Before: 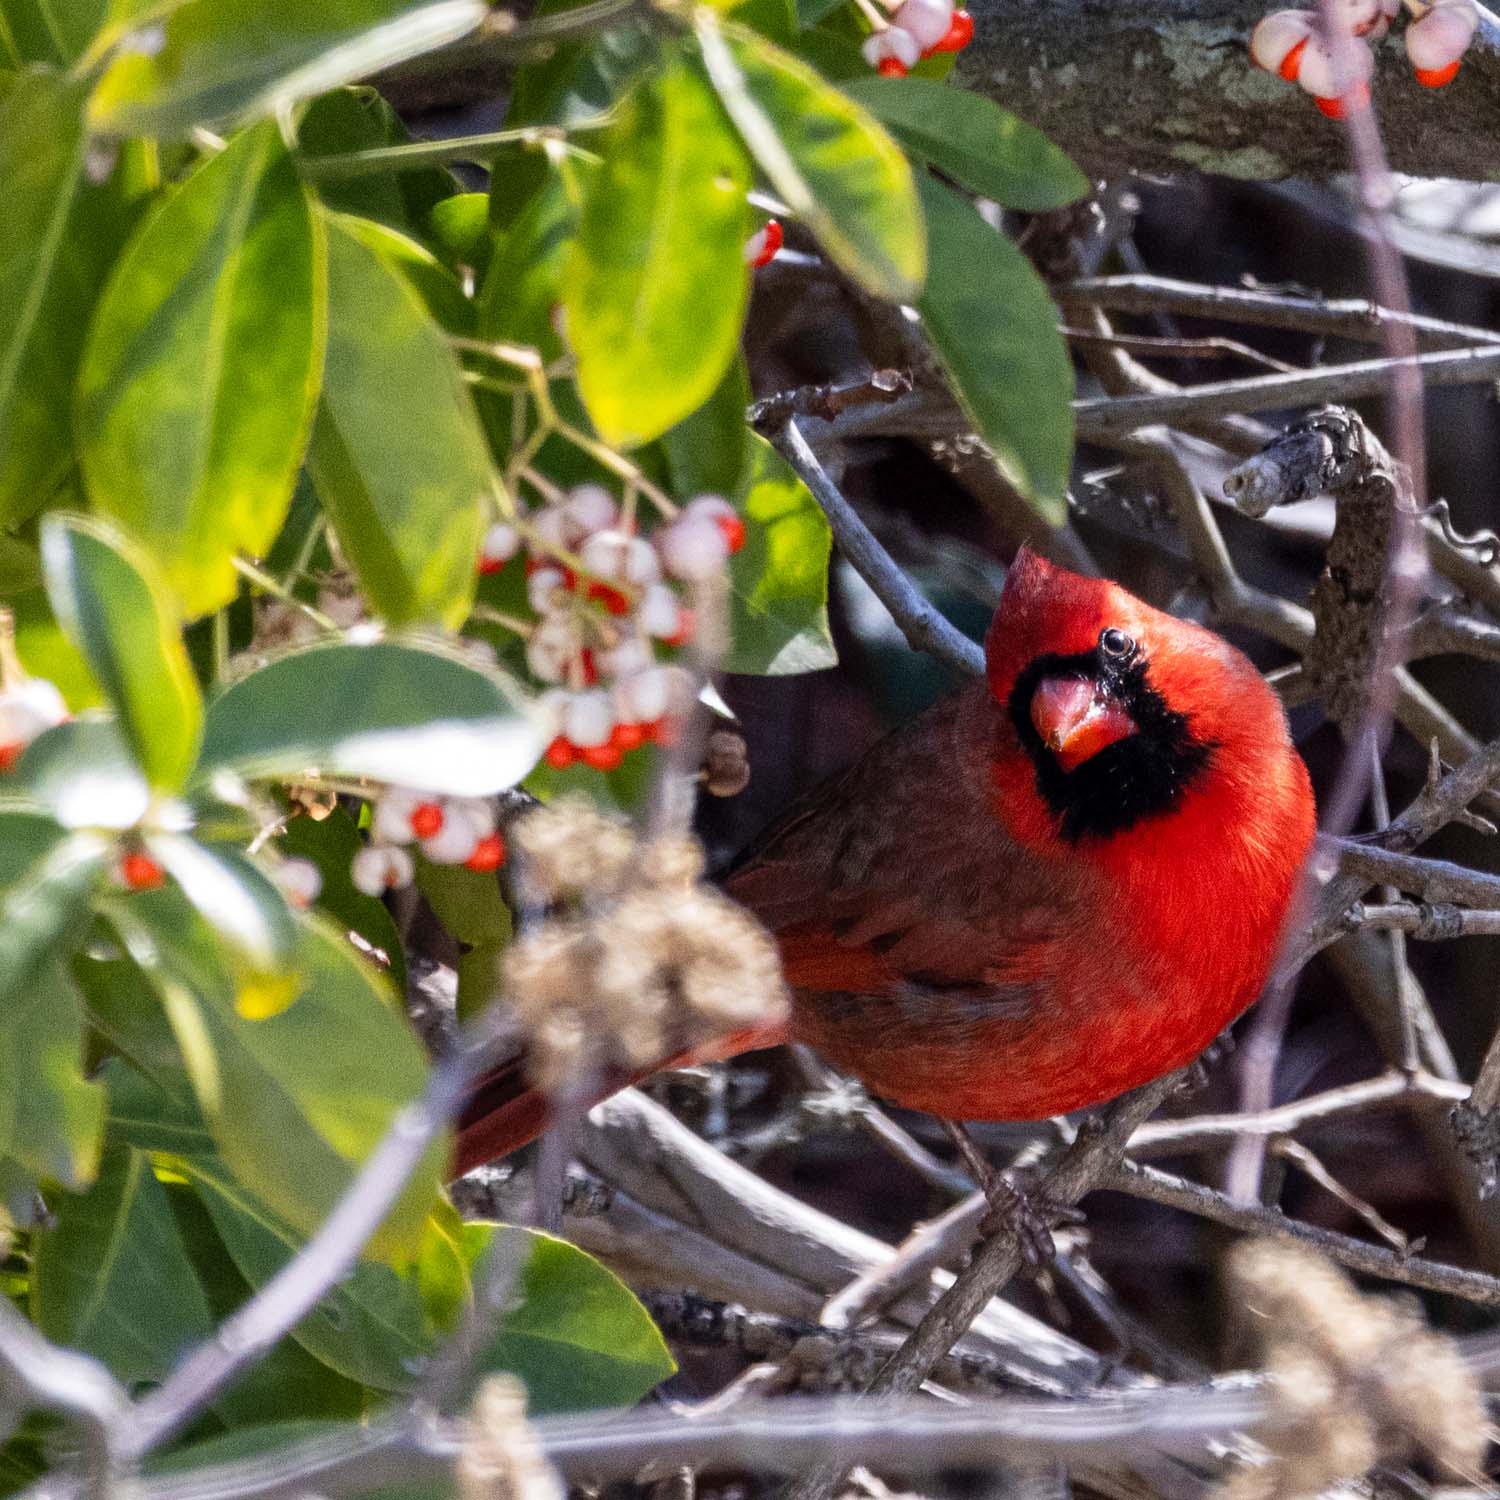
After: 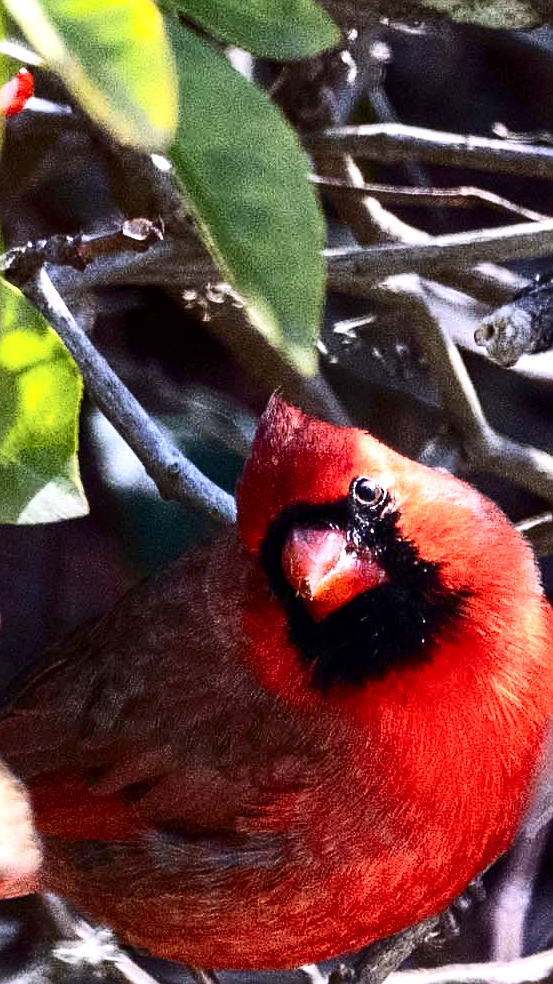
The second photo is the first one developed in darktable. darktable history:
tone equalizer: -7 EV 0.18 EV, -6 EV 0.12 EV, -5 EV 0.08 EV, -4 EV 0.04 EV, -2 EV -0.02 EV, -1 EV -0.04 EV, +0 EV -0.06 EV, luminance estimator HSV value / RGB max
crop and rotate: left 49.936%, top 10.094%, right 13.136%, bottom 24.256%
white balance: red 1.004, blue 1.024
contrast brightness saturation: contrast 0.28
exposure: exposure 0.648 EV, compensate highlight preservation false
sharpen: on, module defaults
